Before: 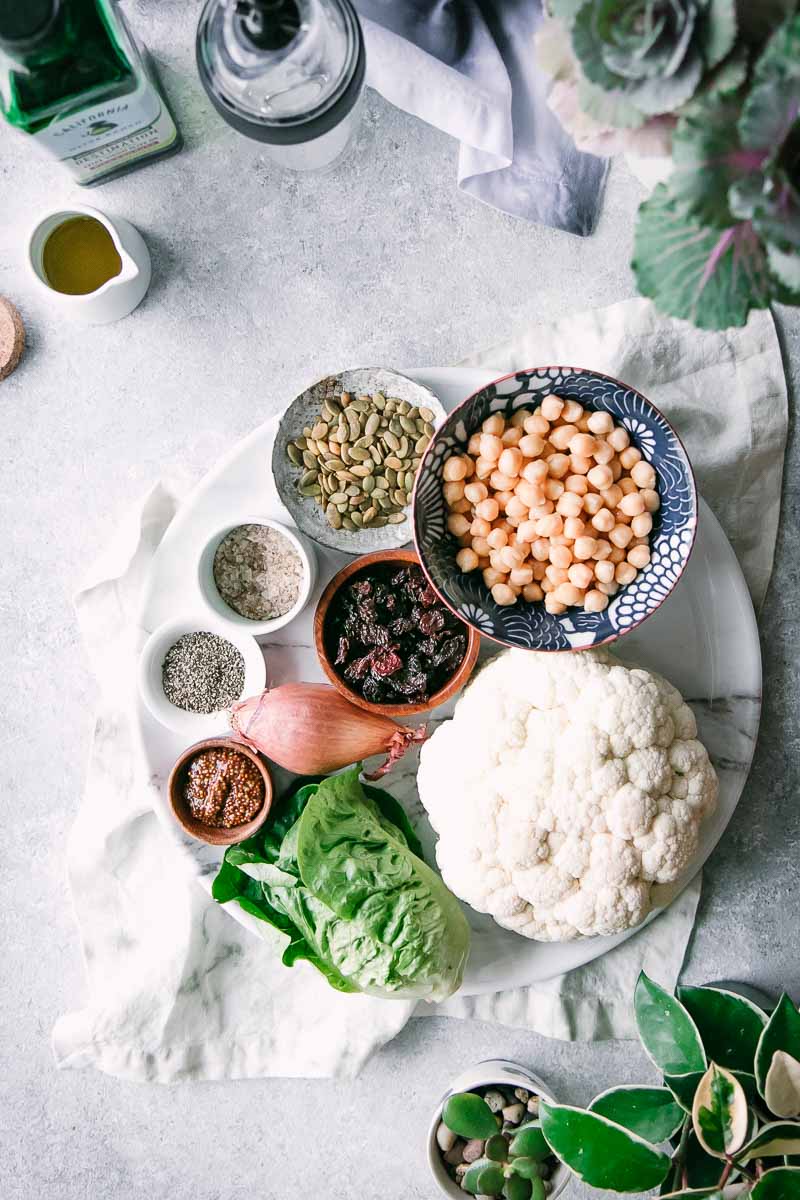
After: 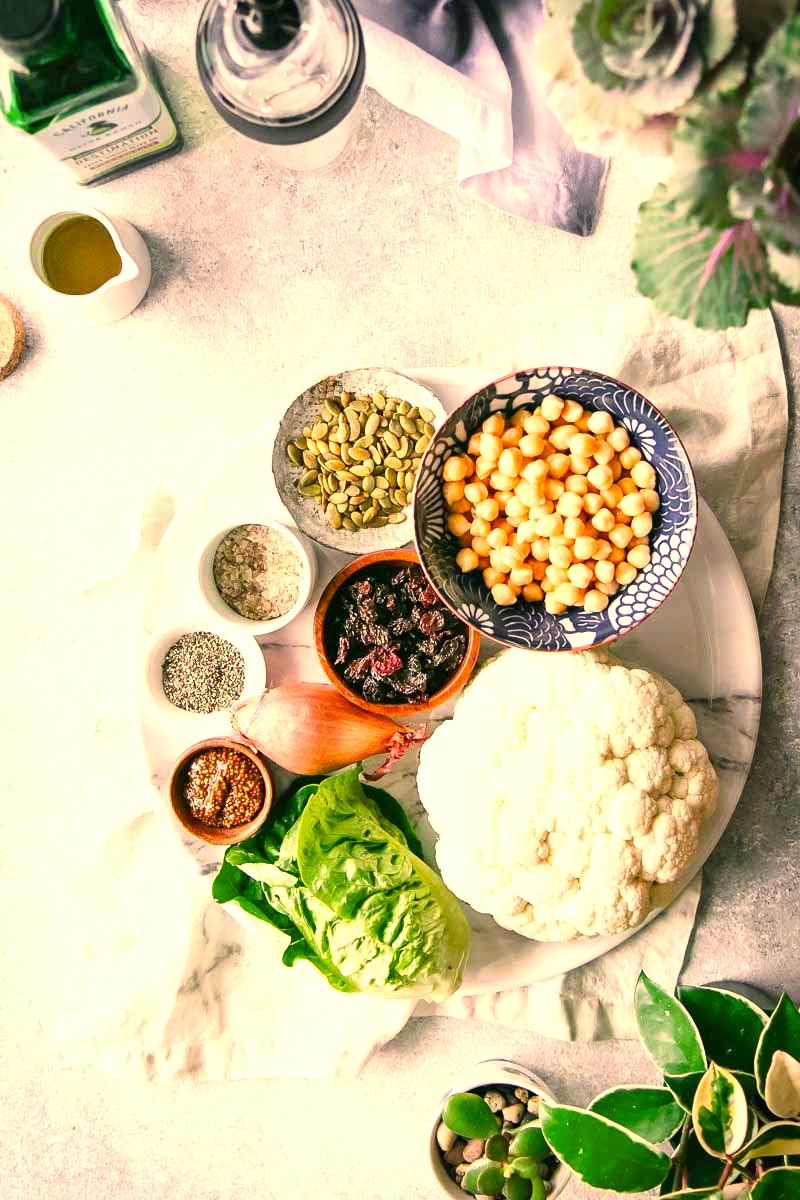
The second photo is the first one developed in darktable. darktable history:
exposure: black level correction 0, exposure 0.701 EV, compensate highlight preservation false
color balance rgb: highlights gain › chroma 0.209%, highlights gain › hue 332.85°, perceptual saturation grading › global saturation 25.126%
color correction: highlights a* 14.82, highlights b* 30.94
